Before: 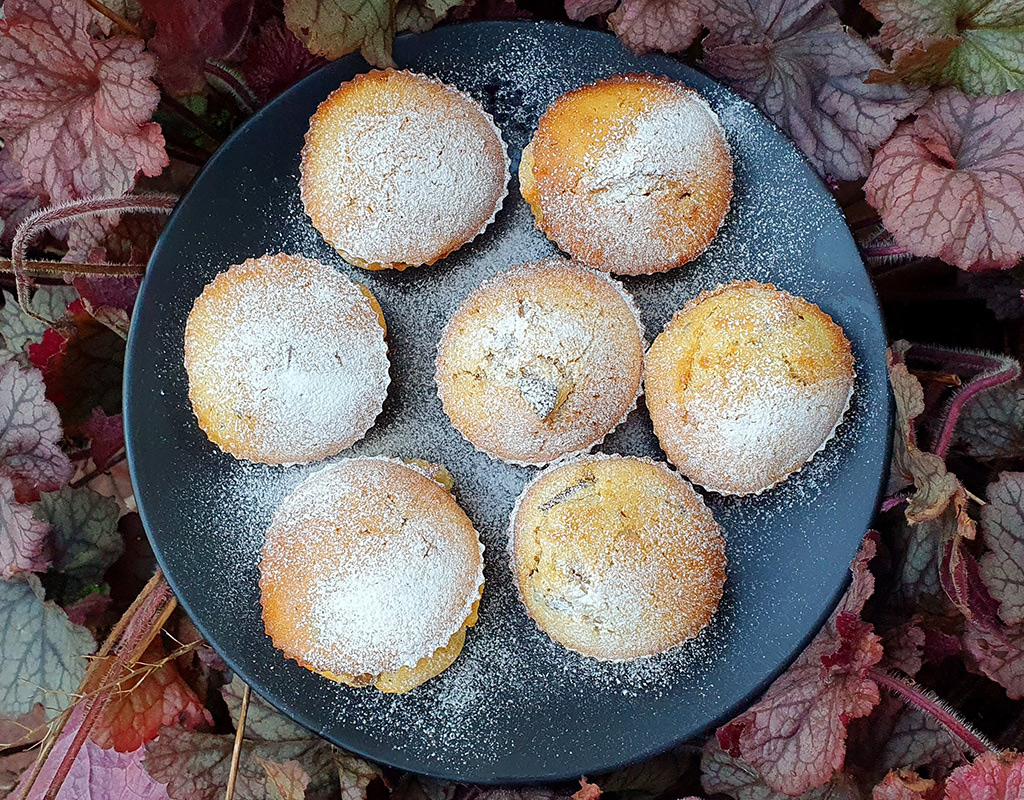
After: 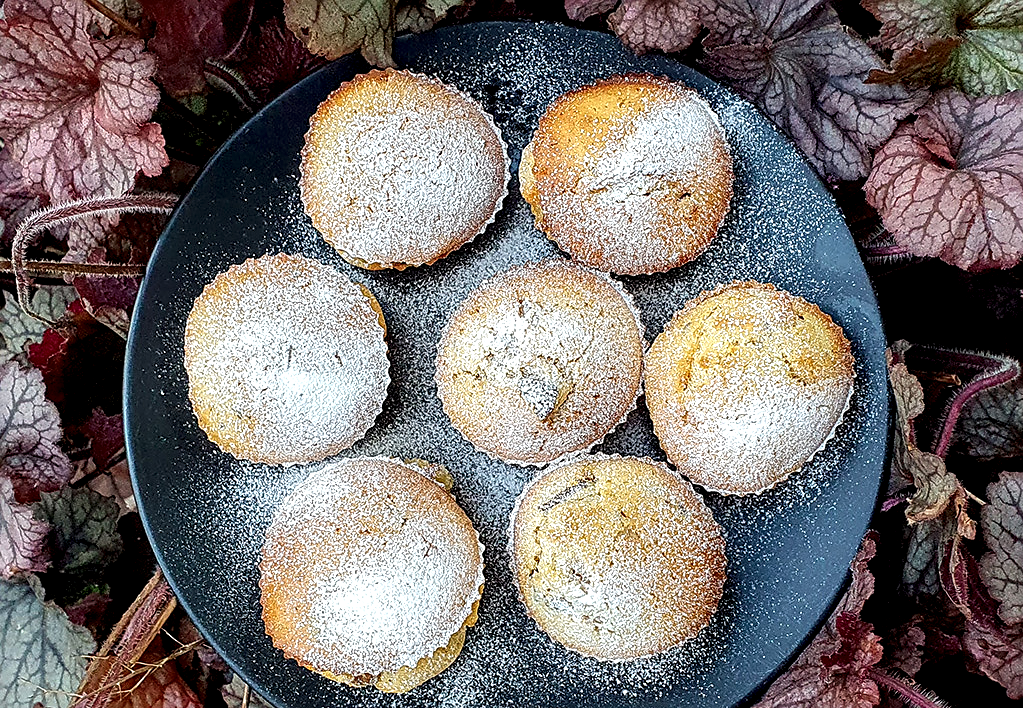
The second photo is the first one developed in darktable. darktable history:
sharpen: on, module defaults
crop and rotate: top 0%, bottom 11.49%
local contrast: highlights 80%, shadows 57%, detail 175%, midtone range 0.602
